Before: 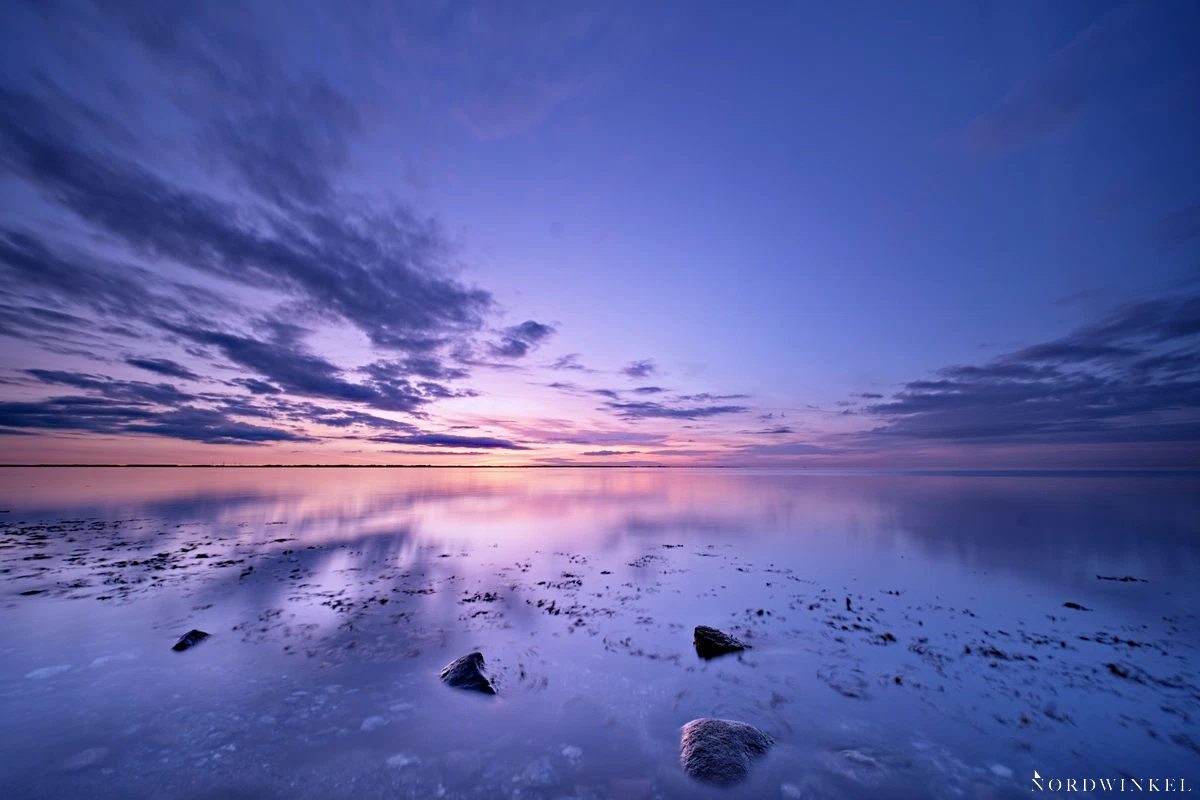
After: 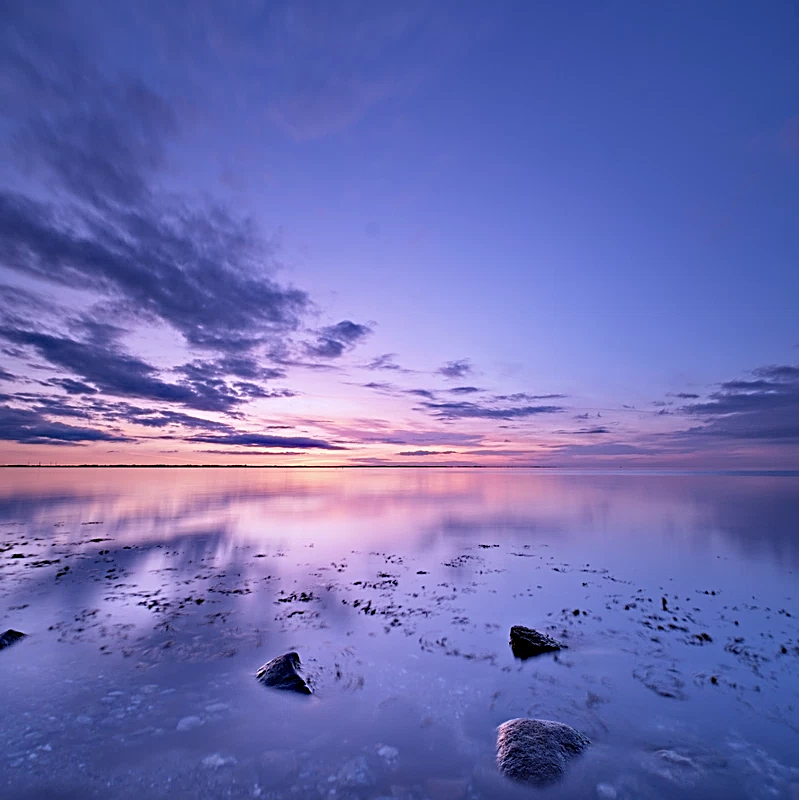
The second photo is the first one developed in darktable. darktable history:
crop and rotate: left 15.381%, right 17.995%
sharpen: on, module defaults
